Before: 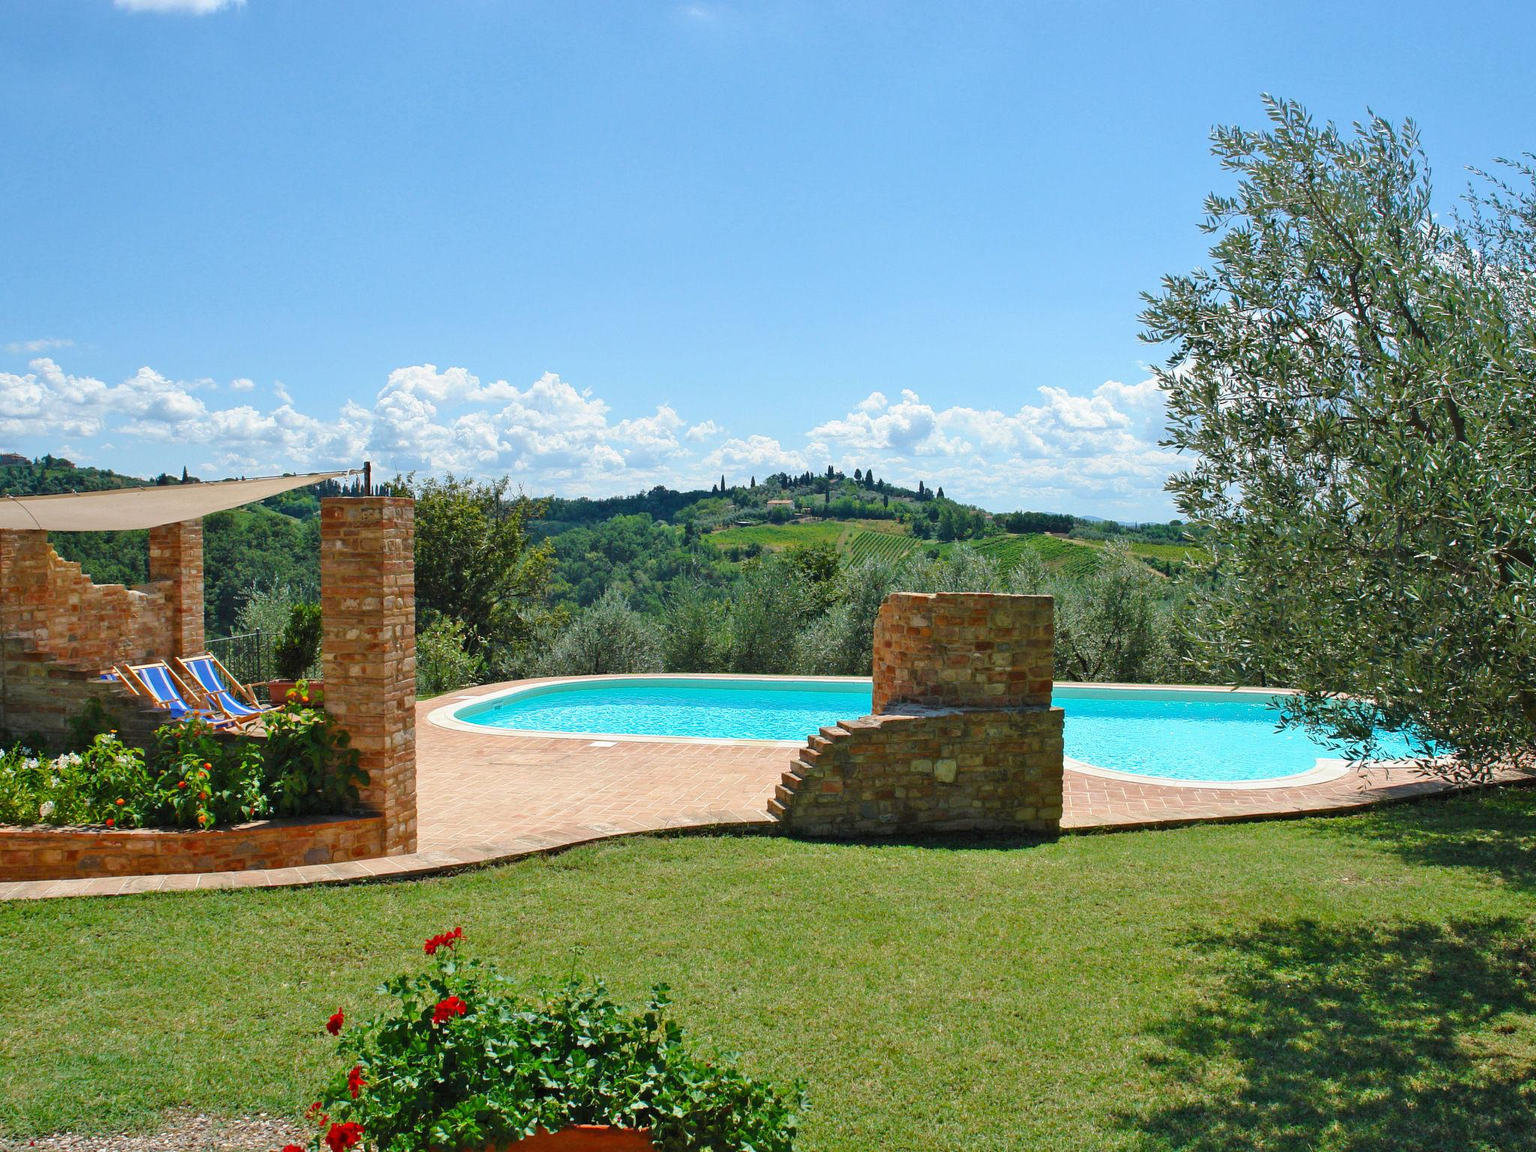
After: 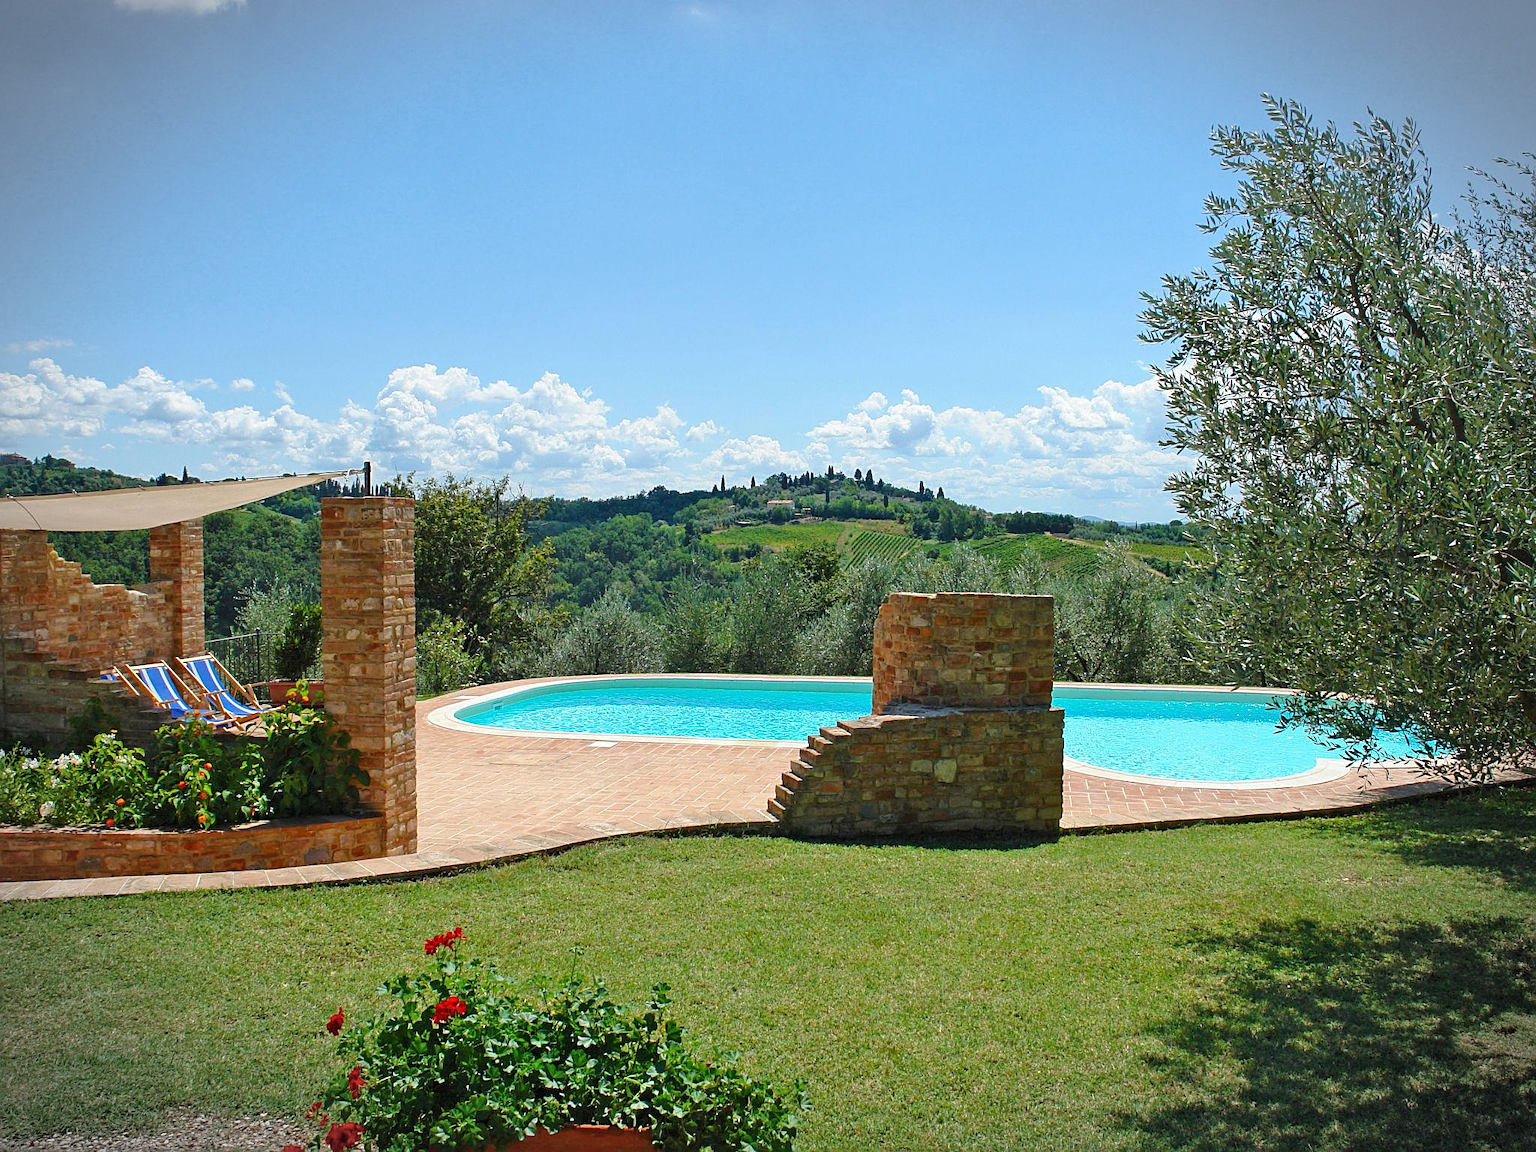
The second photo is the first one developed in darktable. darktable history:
sharpen: on, module defaults
vignetting: fall-off start 81.27%, fall-off radius 61.69%, automatic ratio true, width/height ratio 1.42, dithering 8-bit output
